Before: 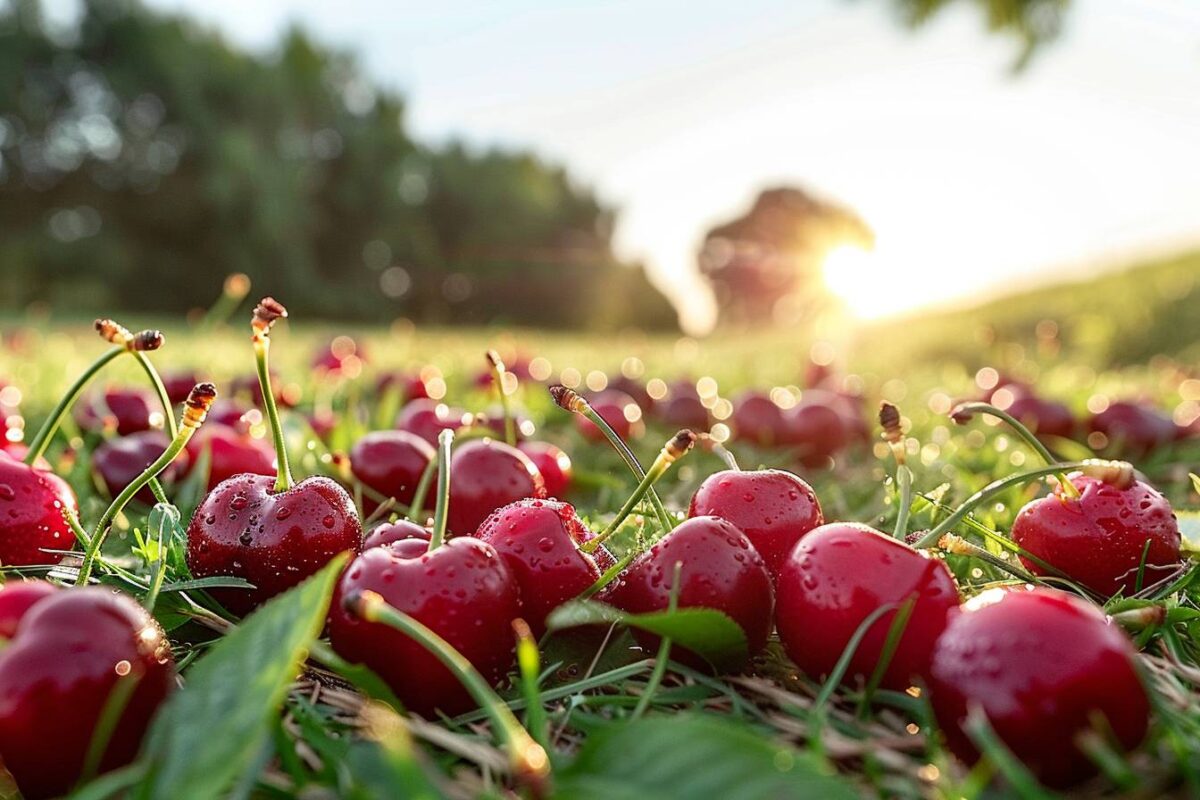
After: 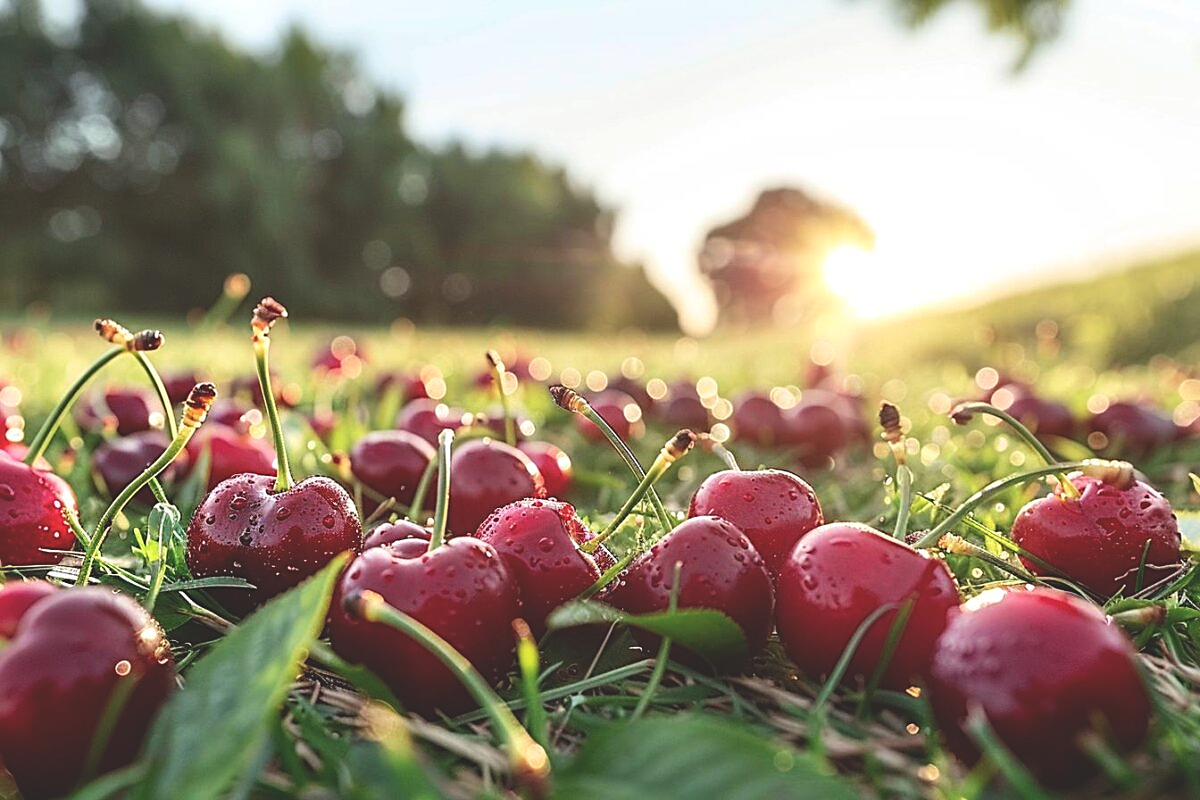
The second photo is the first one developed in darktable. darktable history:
contrast brightness saturation: contrast 0.135
exposure: black level correction -0.027, compensate highlight preservation false
sharpen: on, module defaults
tone equalizer: edges refinement/feathering 500, mask exposure compensation -1.57 EV, preserve details no
